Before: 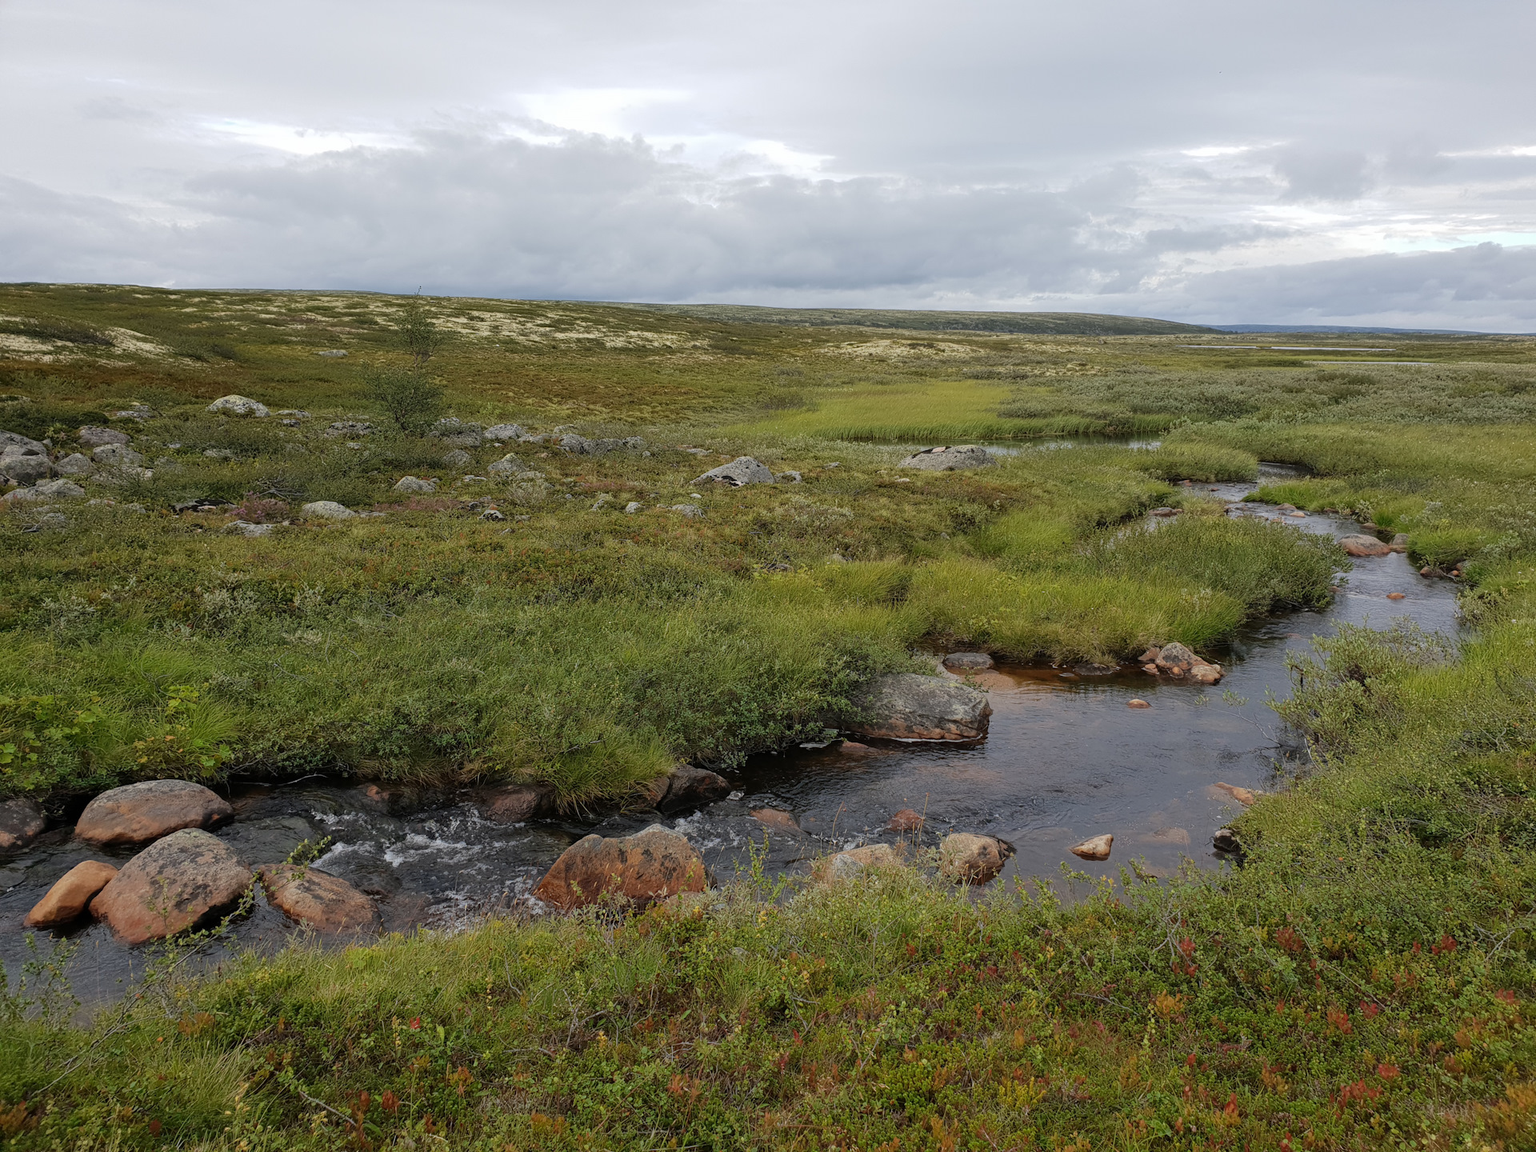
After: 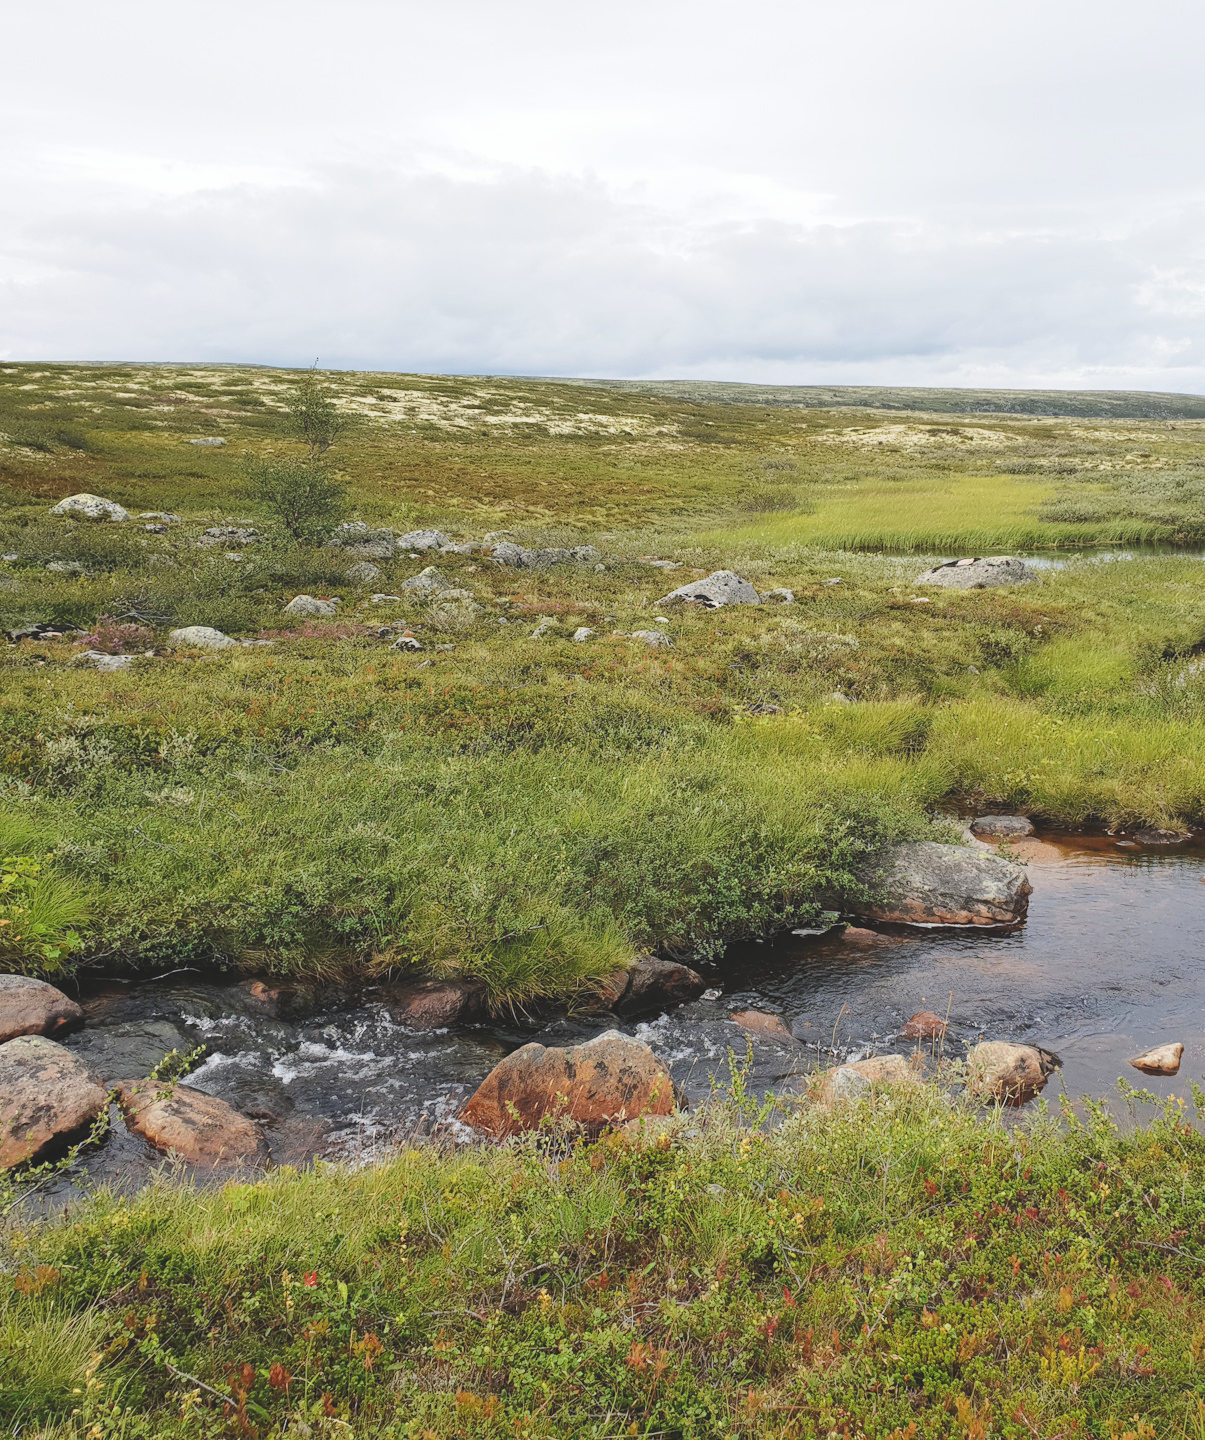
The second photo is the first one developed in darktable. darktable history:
crop: left 10.86%, right 26.366%
exposure: black level correction -0.015, exposure -0.13 EV, compensate exposure bias true, compensate highlight preservation false
base curve: curves: ch0 [(0, 0) (0.005, 0.002) (0.15, 0.3) (0.4, 0.7) (0.75, 0.95) (1, 1)], preserve colors none
